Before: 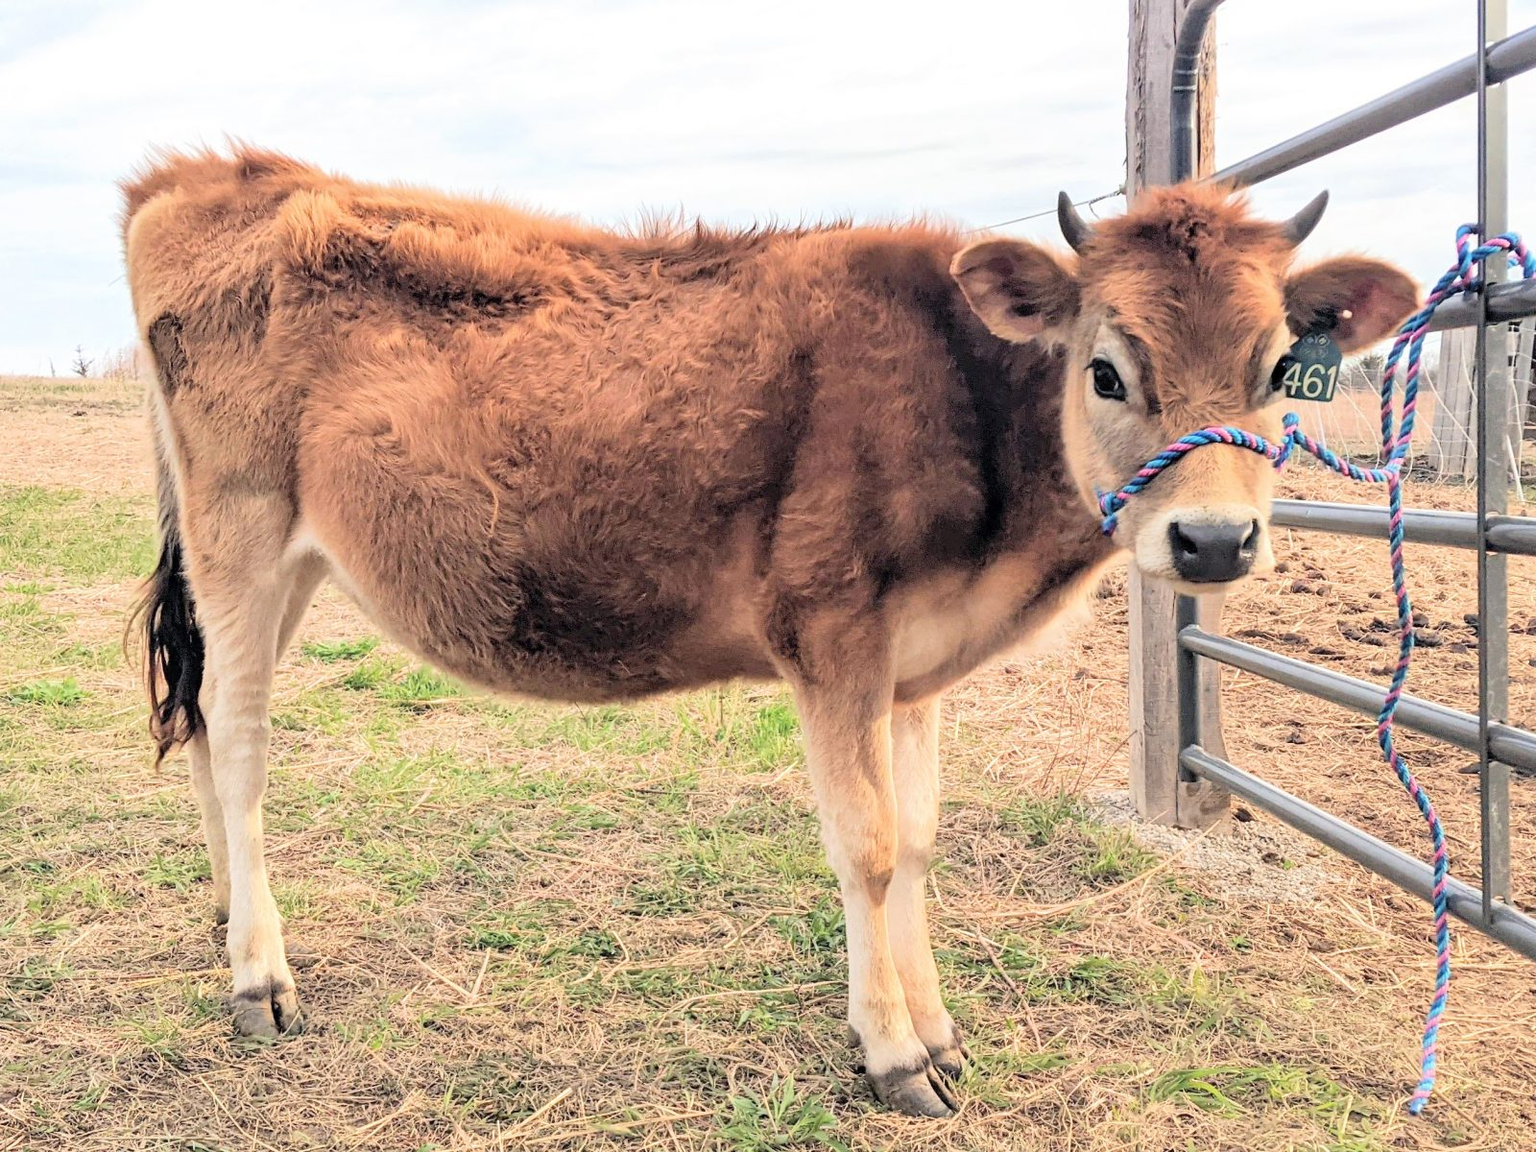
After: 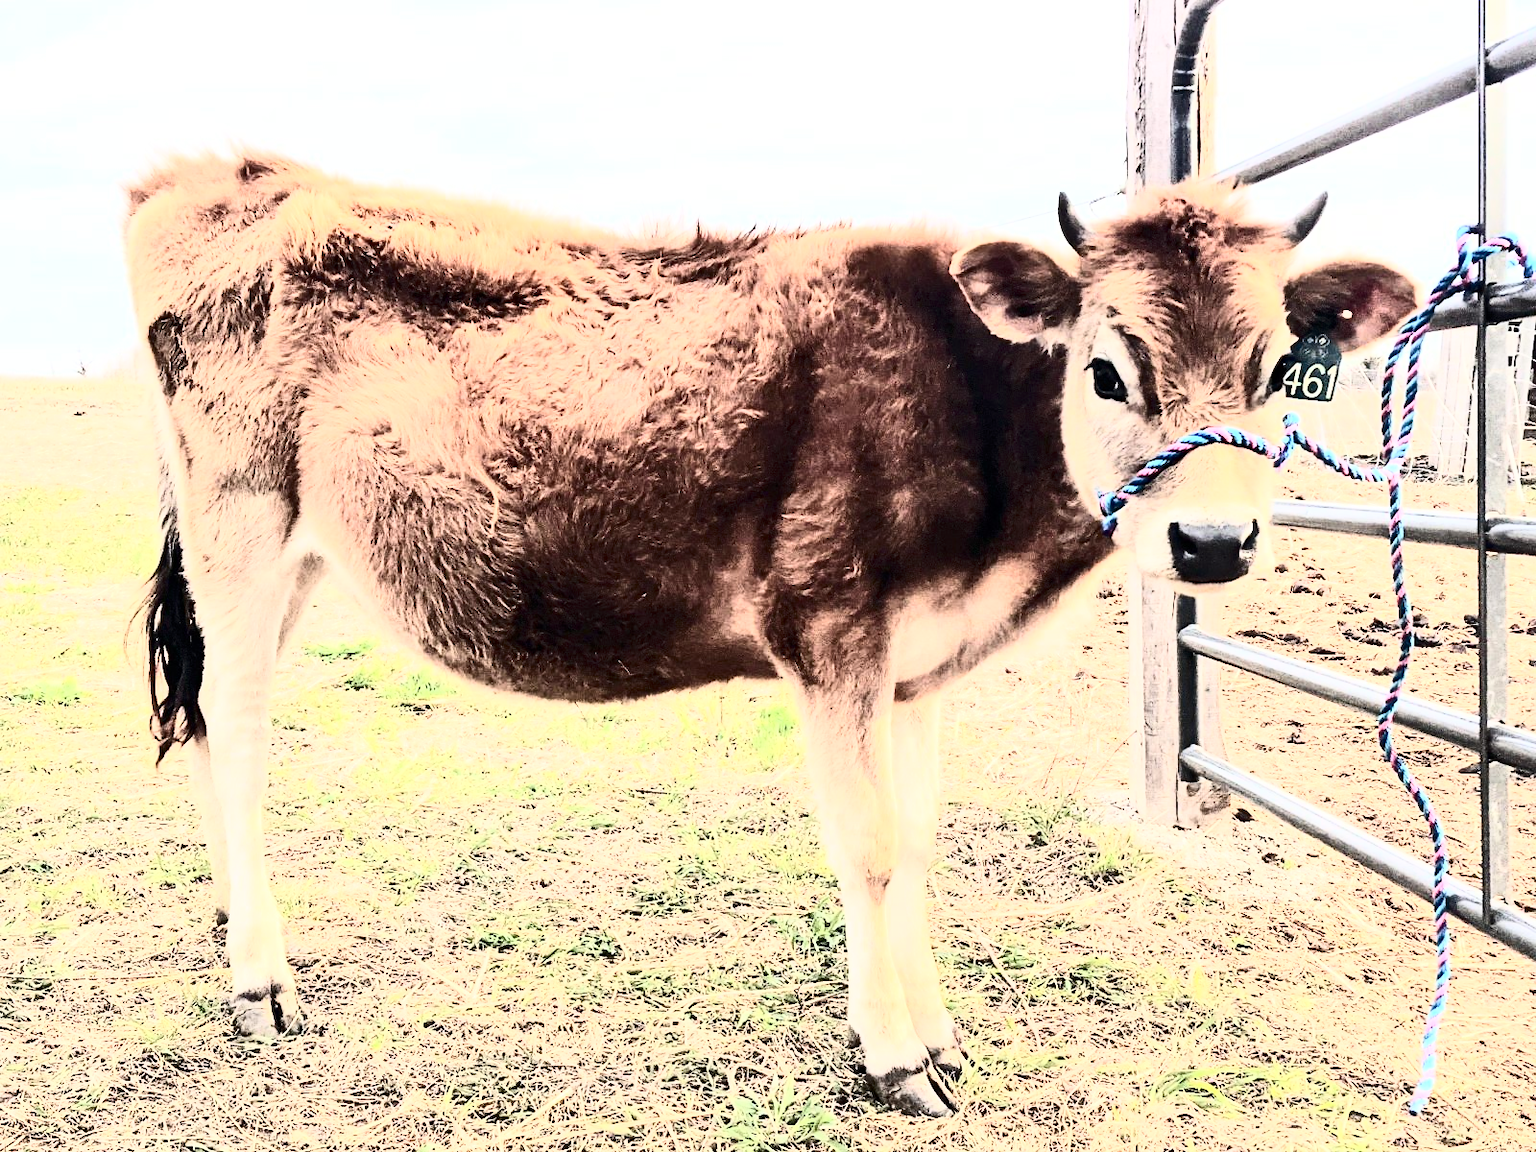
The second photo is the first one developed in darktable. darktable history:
contrast brightness saturation: contrast 0.911, brightness 0.205
